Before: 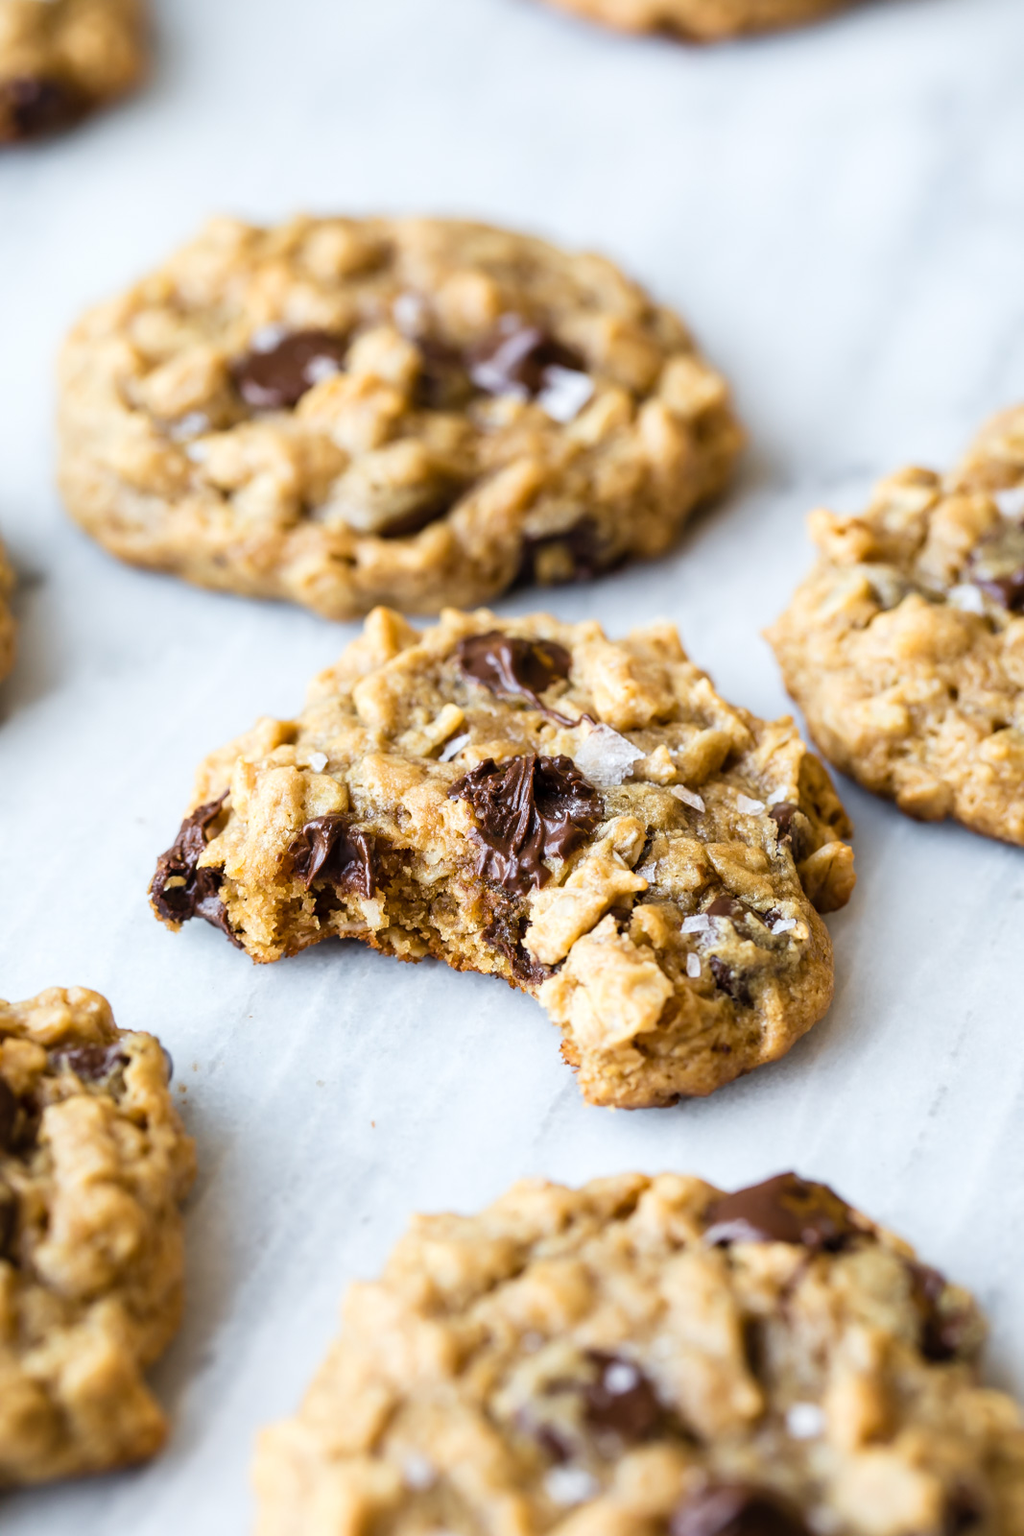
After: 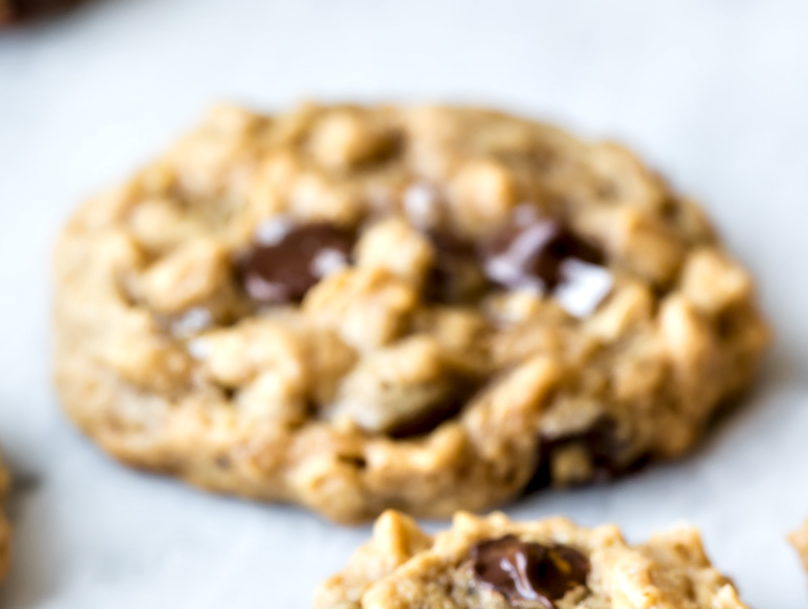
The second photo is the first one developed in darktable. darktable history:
crop: left 0.571%, top 7.641%, right 23.61%, bottom 54.269%
contrast equalizer: octaves 7, y [[0.514, 0.573, 0.581, 0.508, 0.5, 0.5], [0.5 ×6], [0.5 ×6], [0 ×6], [0 ×6]]
color calibration: illuminant same as pipeline (D50), adaptation XYZ, x 0.345, y 0.358, temperature 5018.79 K
